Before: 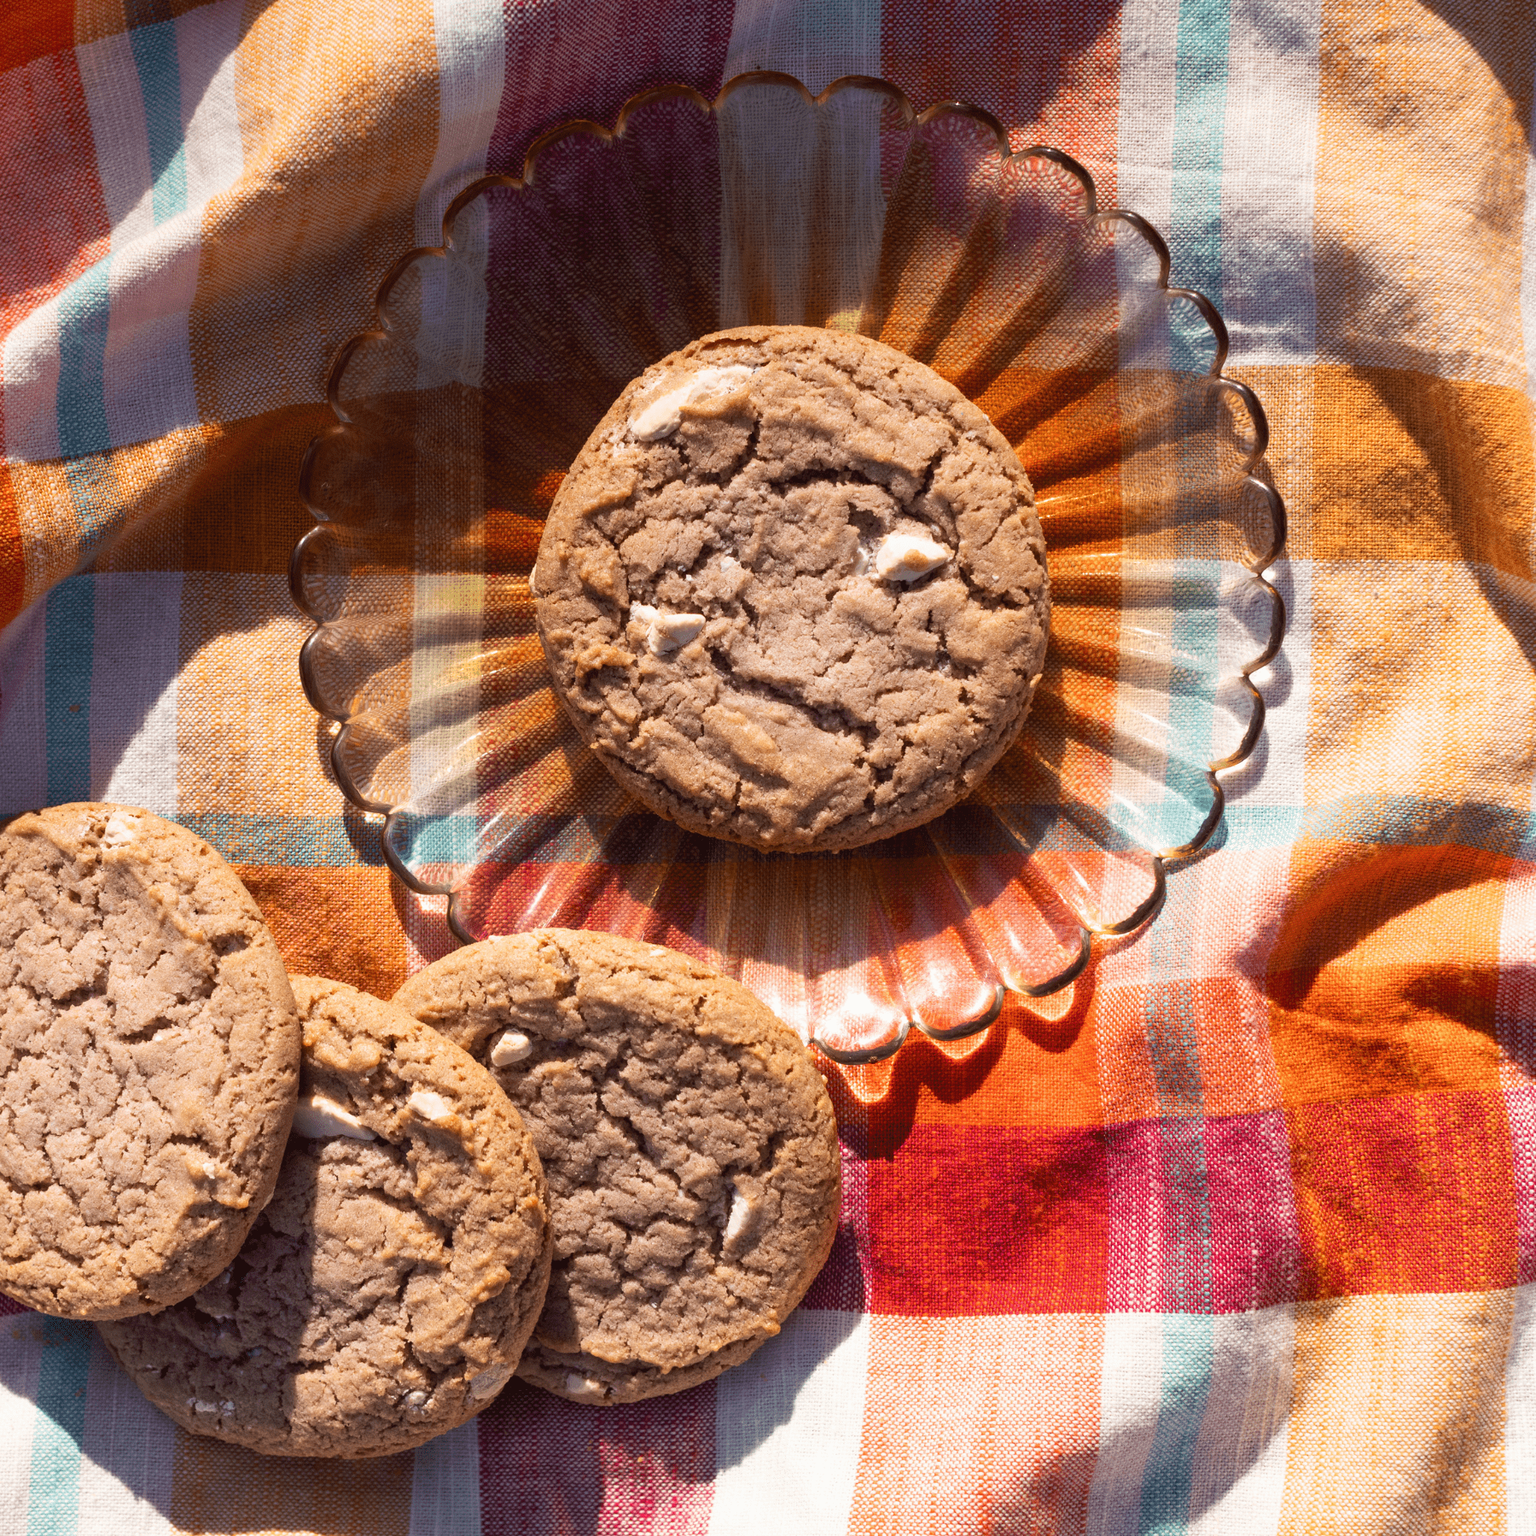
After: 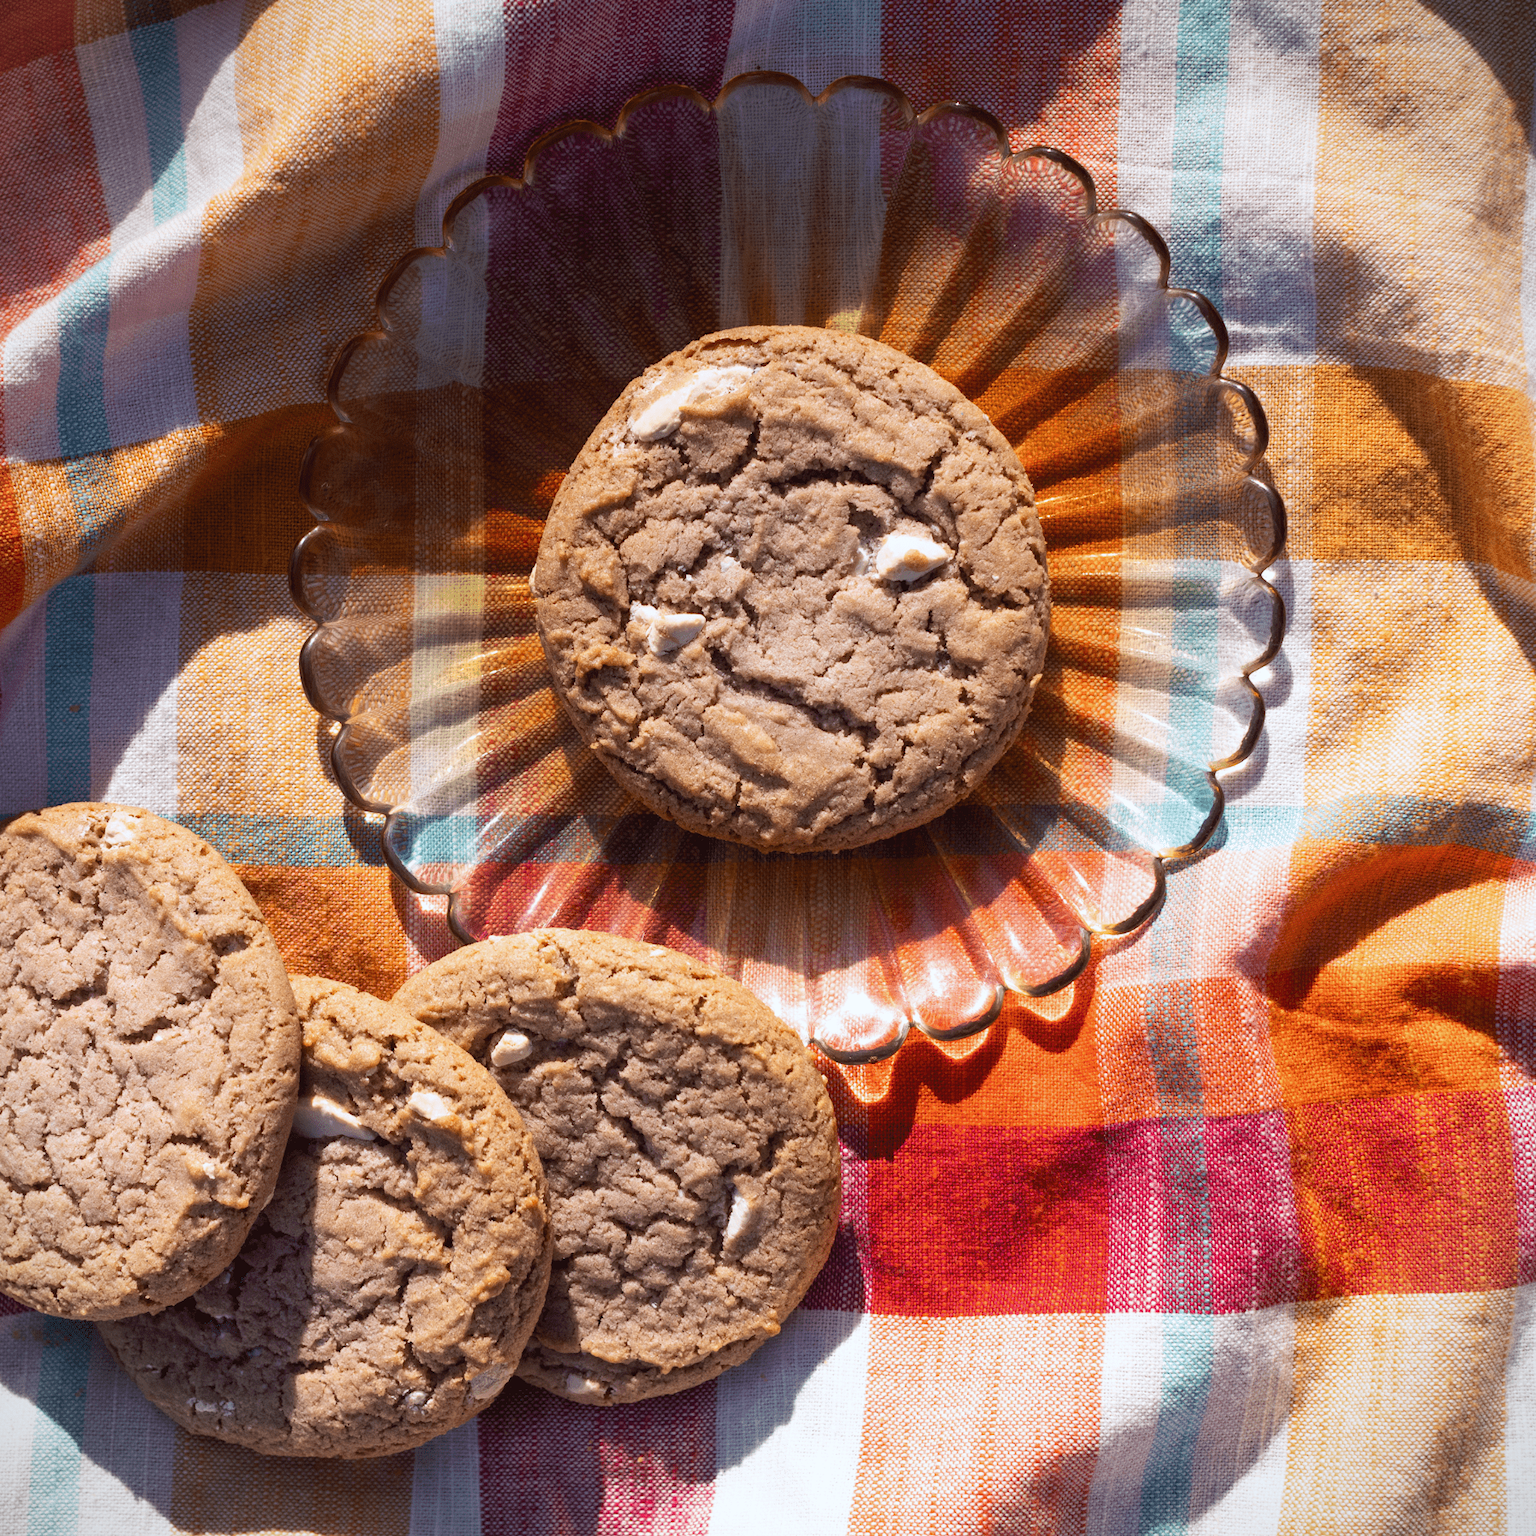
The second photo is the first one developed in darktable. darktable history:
white balance: red 0.967, blue 1.049
vignetting: fall-off start 100%, fall-off radius 64.94%, automatic ratio true, unbound false
